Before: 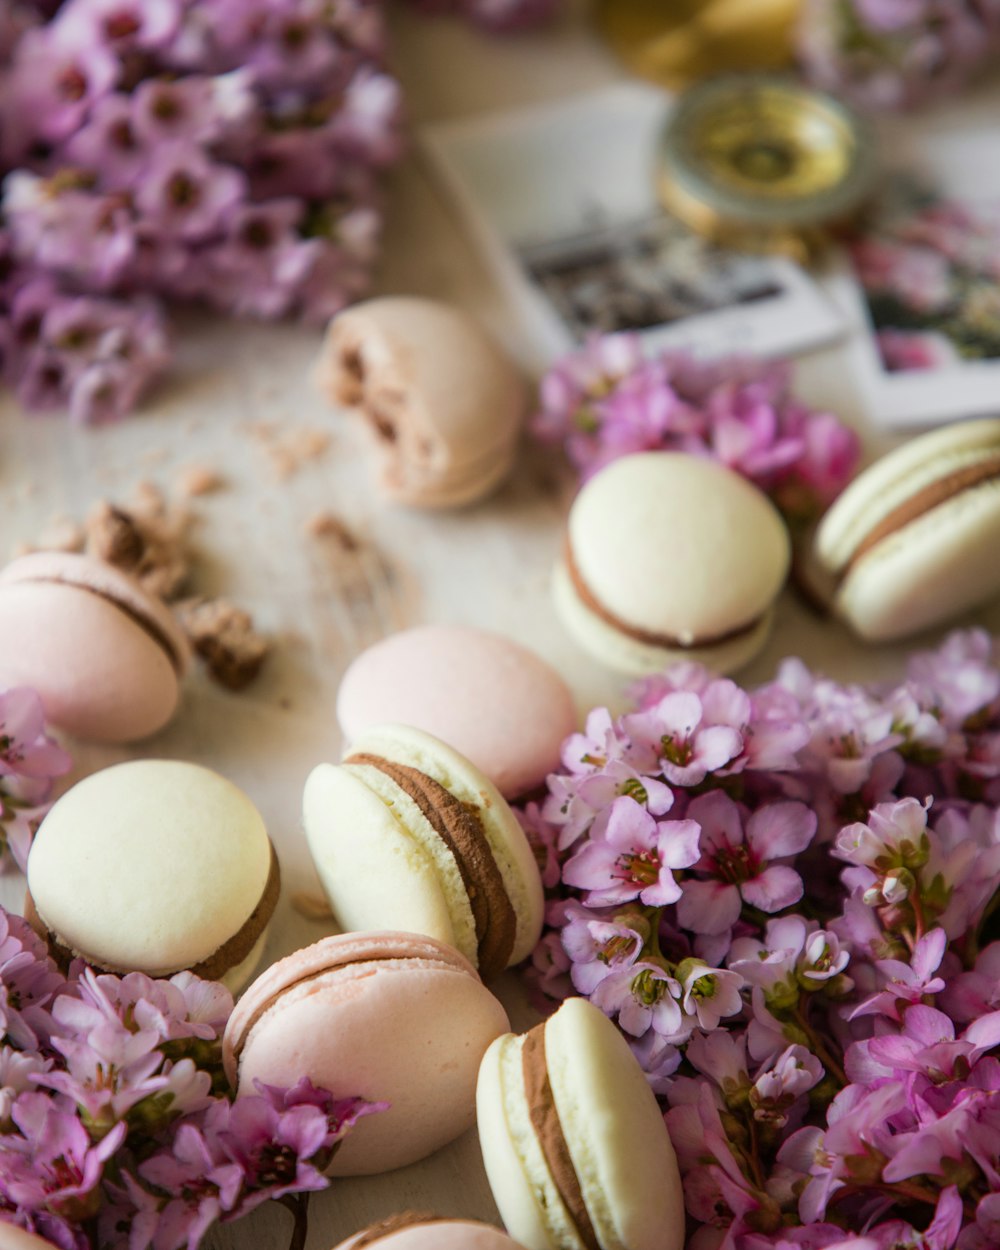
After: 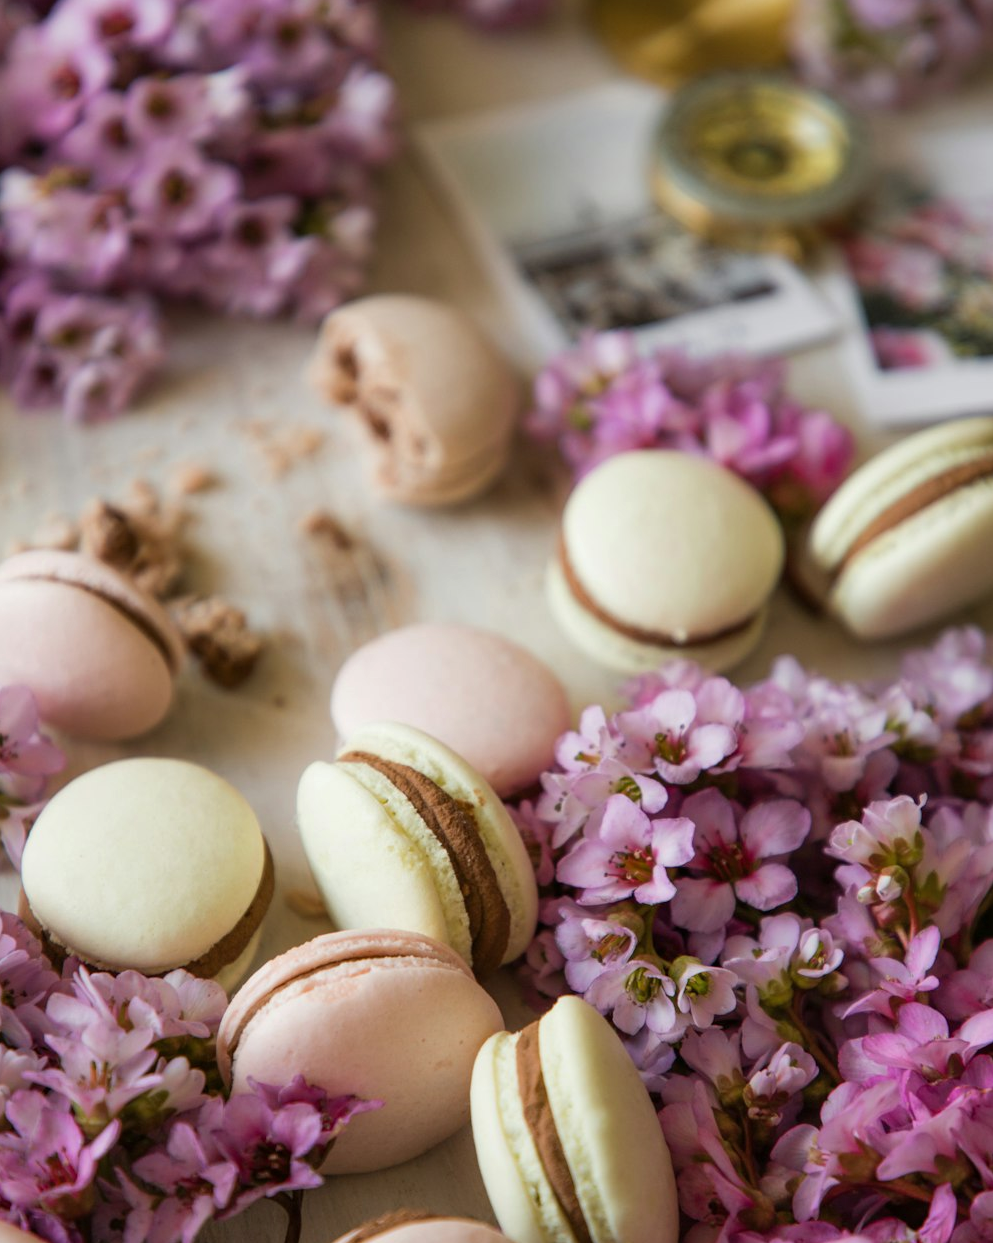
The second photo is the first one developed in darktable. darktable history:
shadows and highlights: soften with gaussian
crop and rotate: left 0.614%, top 0.179%, bottom 0.309%
